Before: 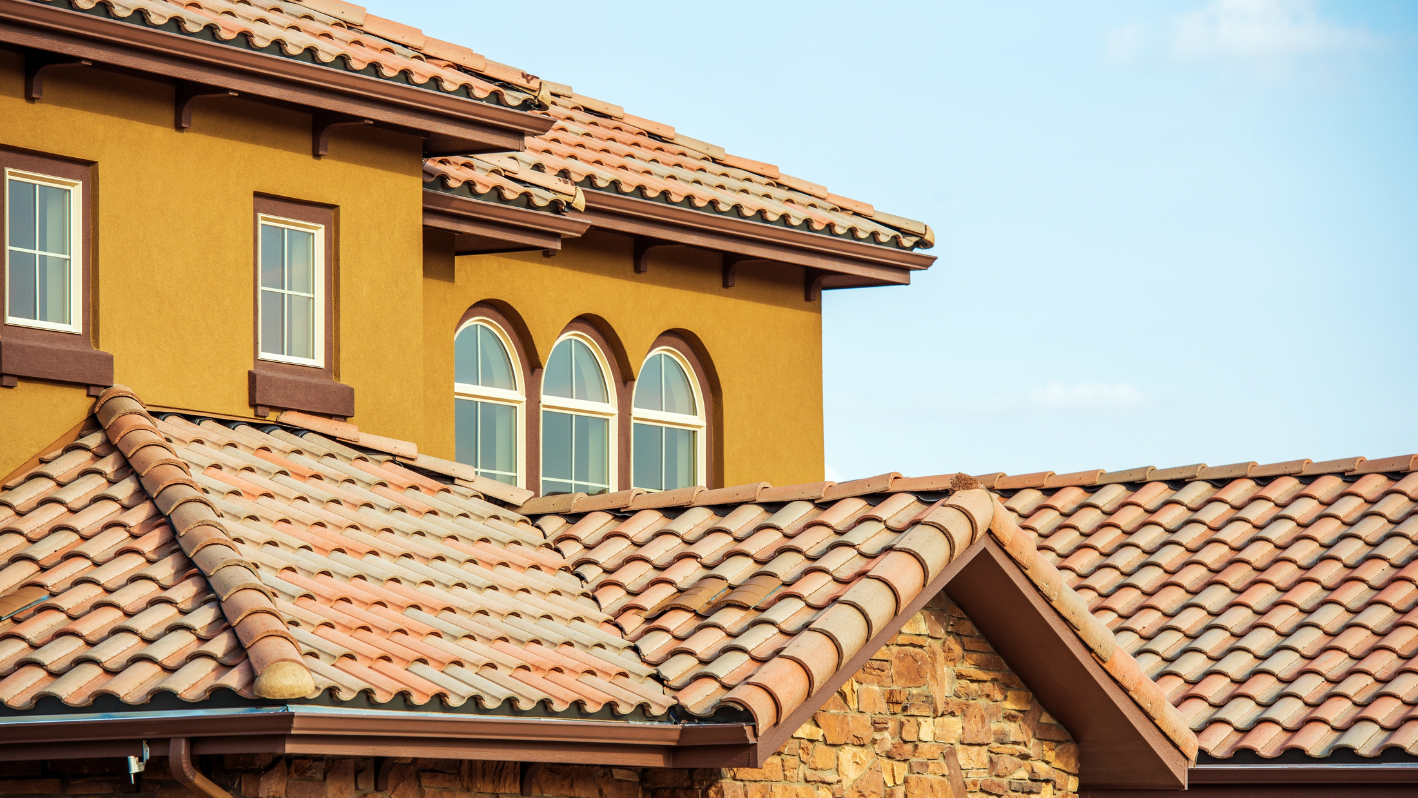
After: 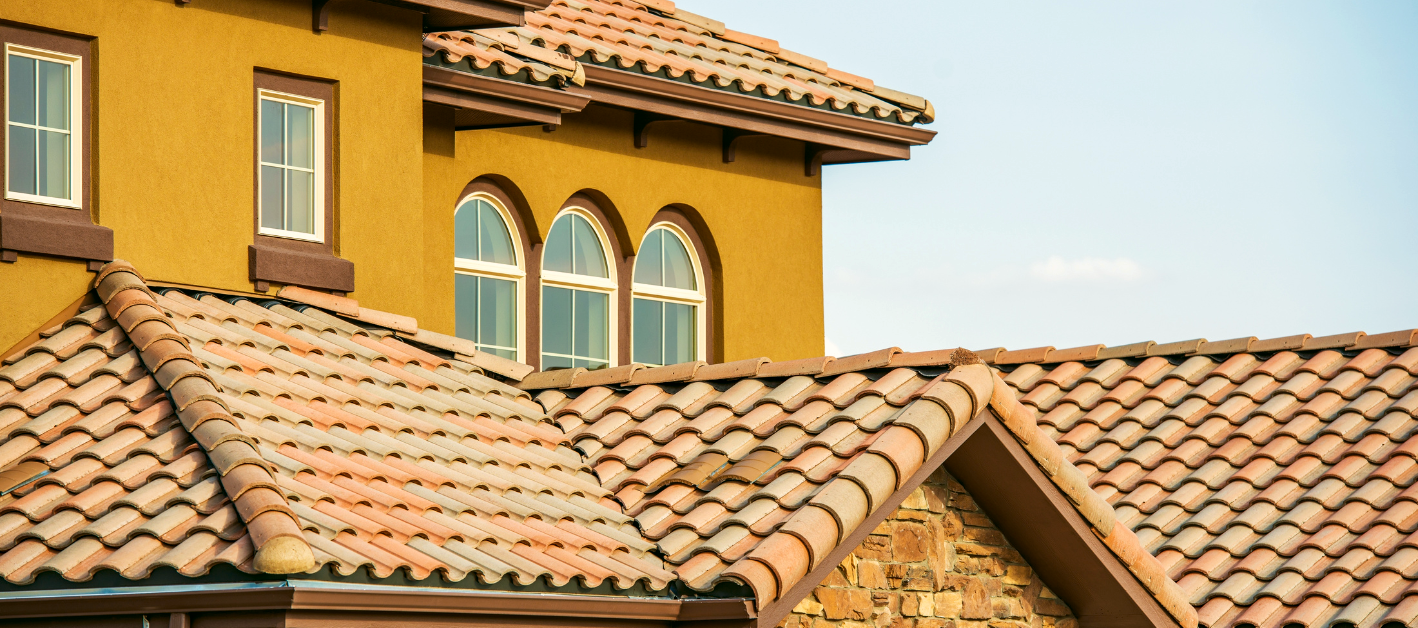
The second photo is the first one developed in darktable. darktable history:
haze removal: strength 0.12, distance 0.25, compatibility mode true, adaptive false
color correction: highlights a* 4.02, highlights b* 4.98, shadows a* -7.55, shadows b* 4.98
crop and rotate: top 15.774%, bottom 5.506%
